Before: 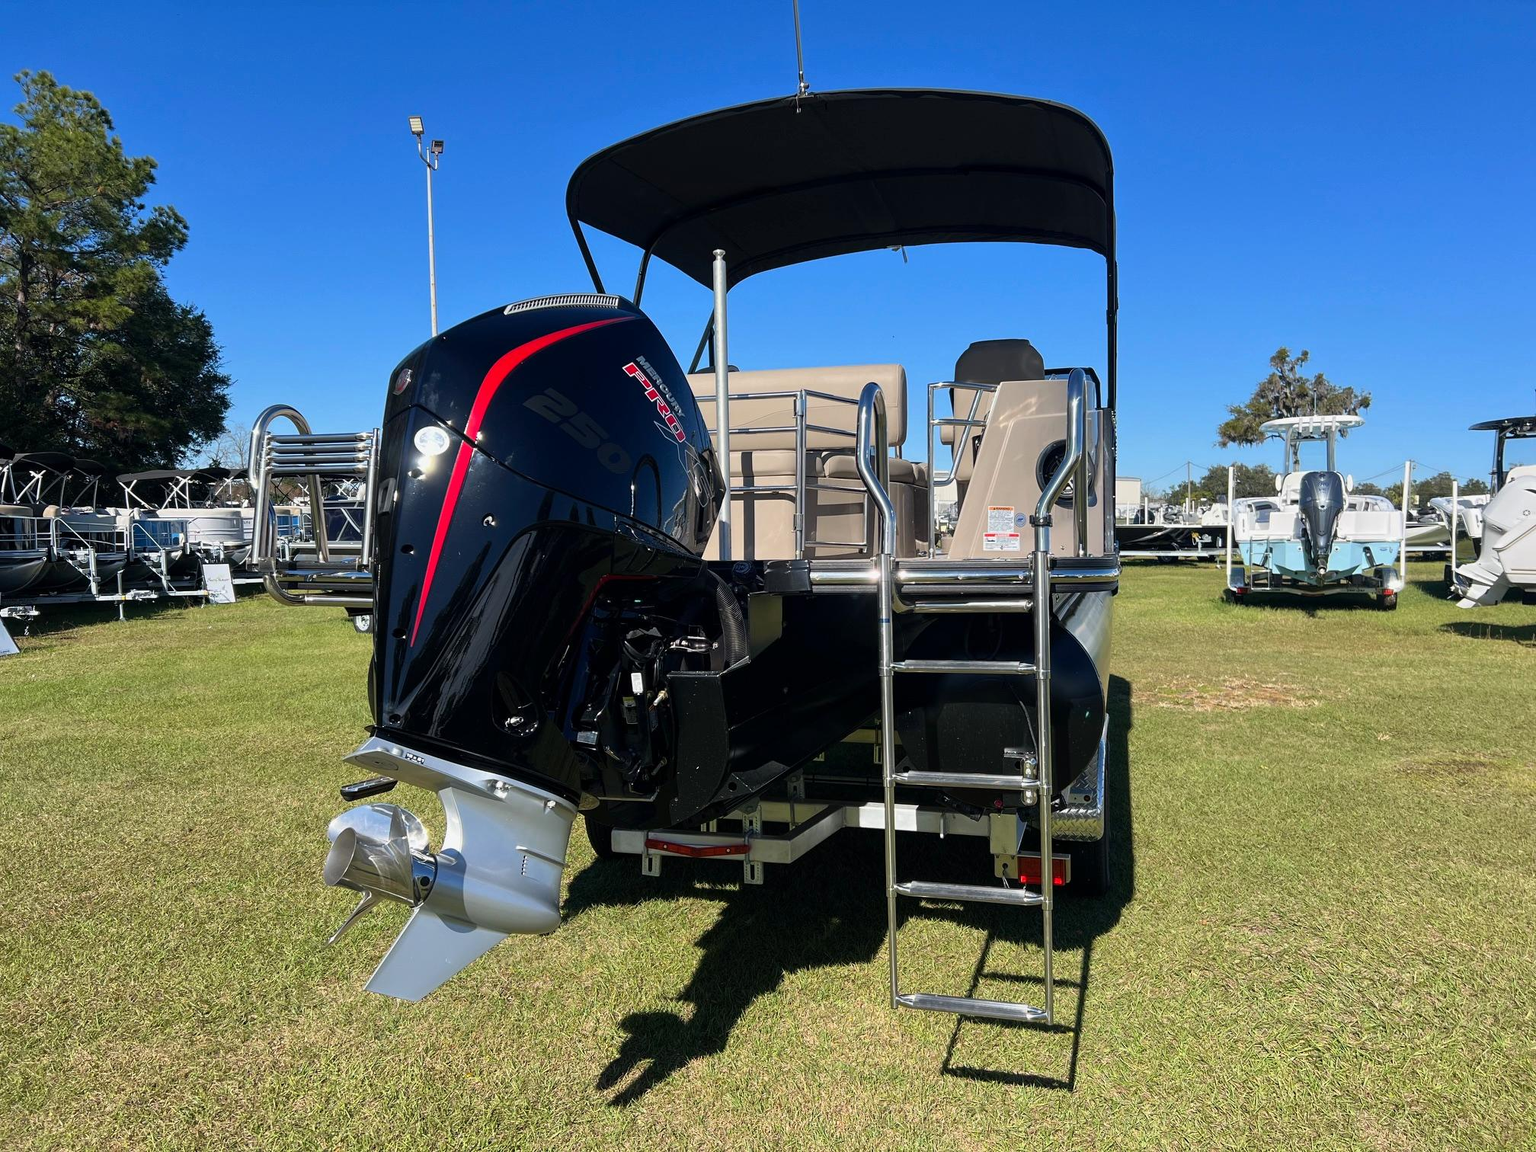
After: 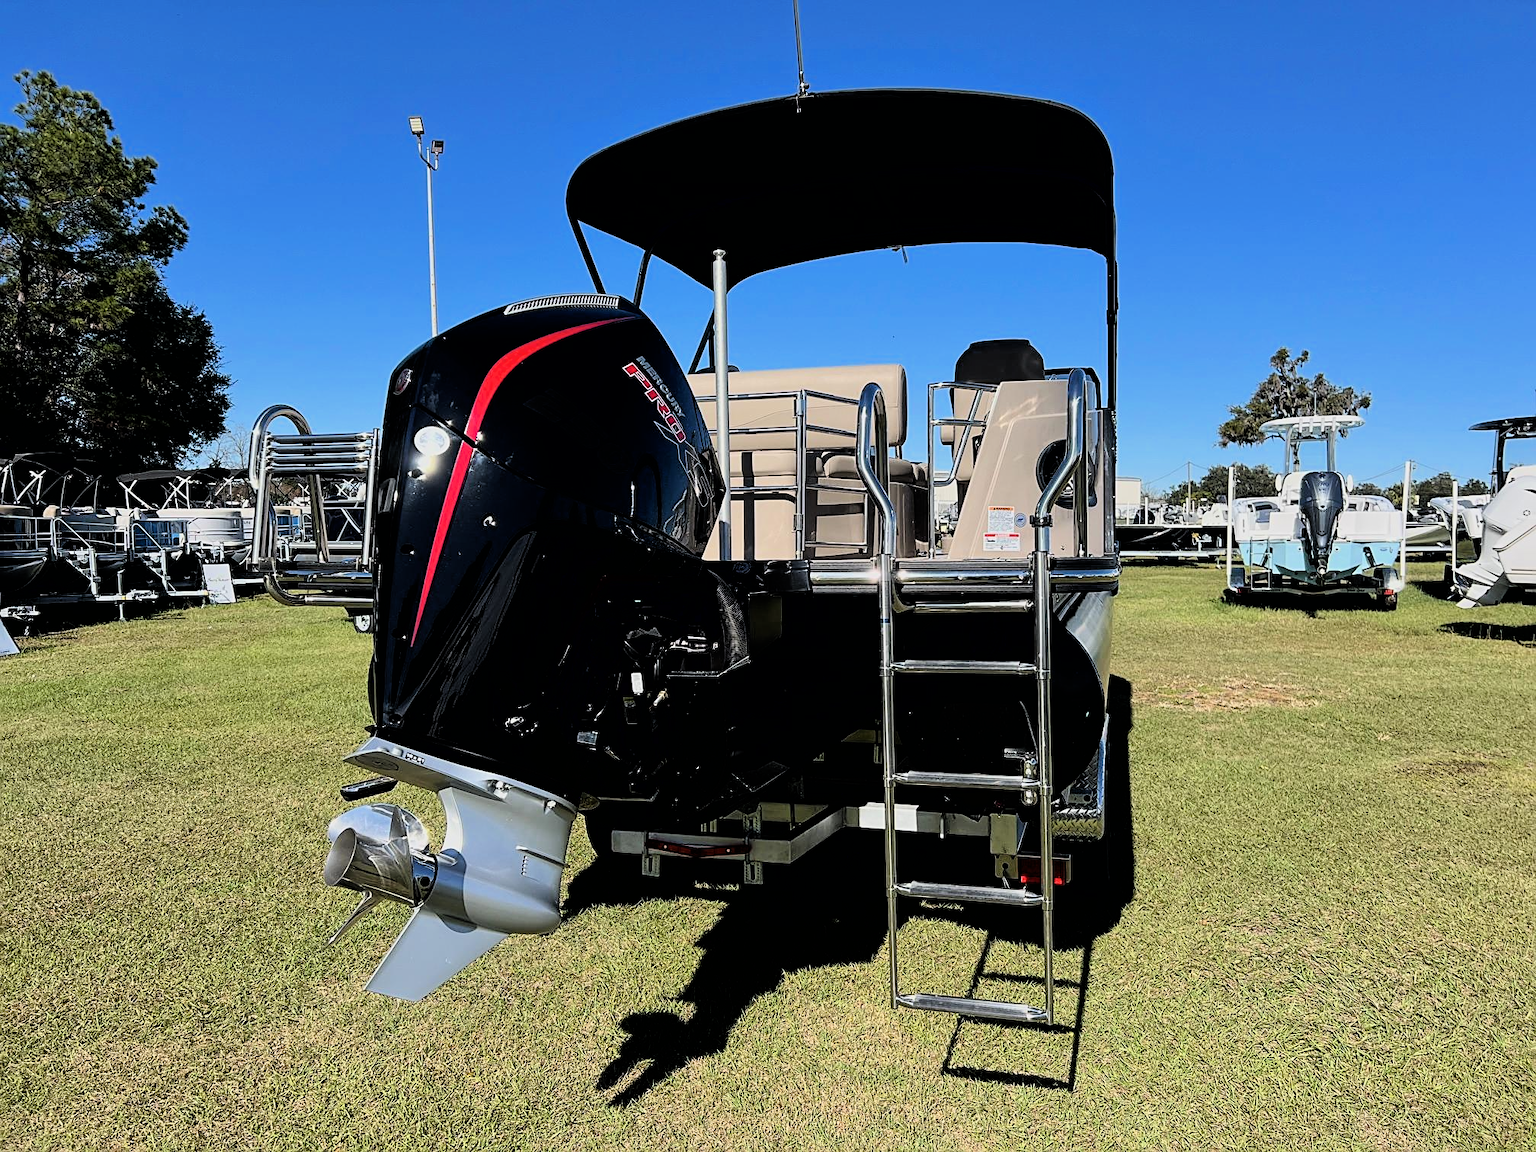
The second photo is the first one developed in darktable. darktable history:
filmic rgb: black relative exposure -5.1 EV, white relative exposure 3.98 EV, threshold 3.02 EV, hardness 2.91, contrast 1.512, color science v6 (2022), enable highlight reconstruction true
sharpen: on, module defaults
